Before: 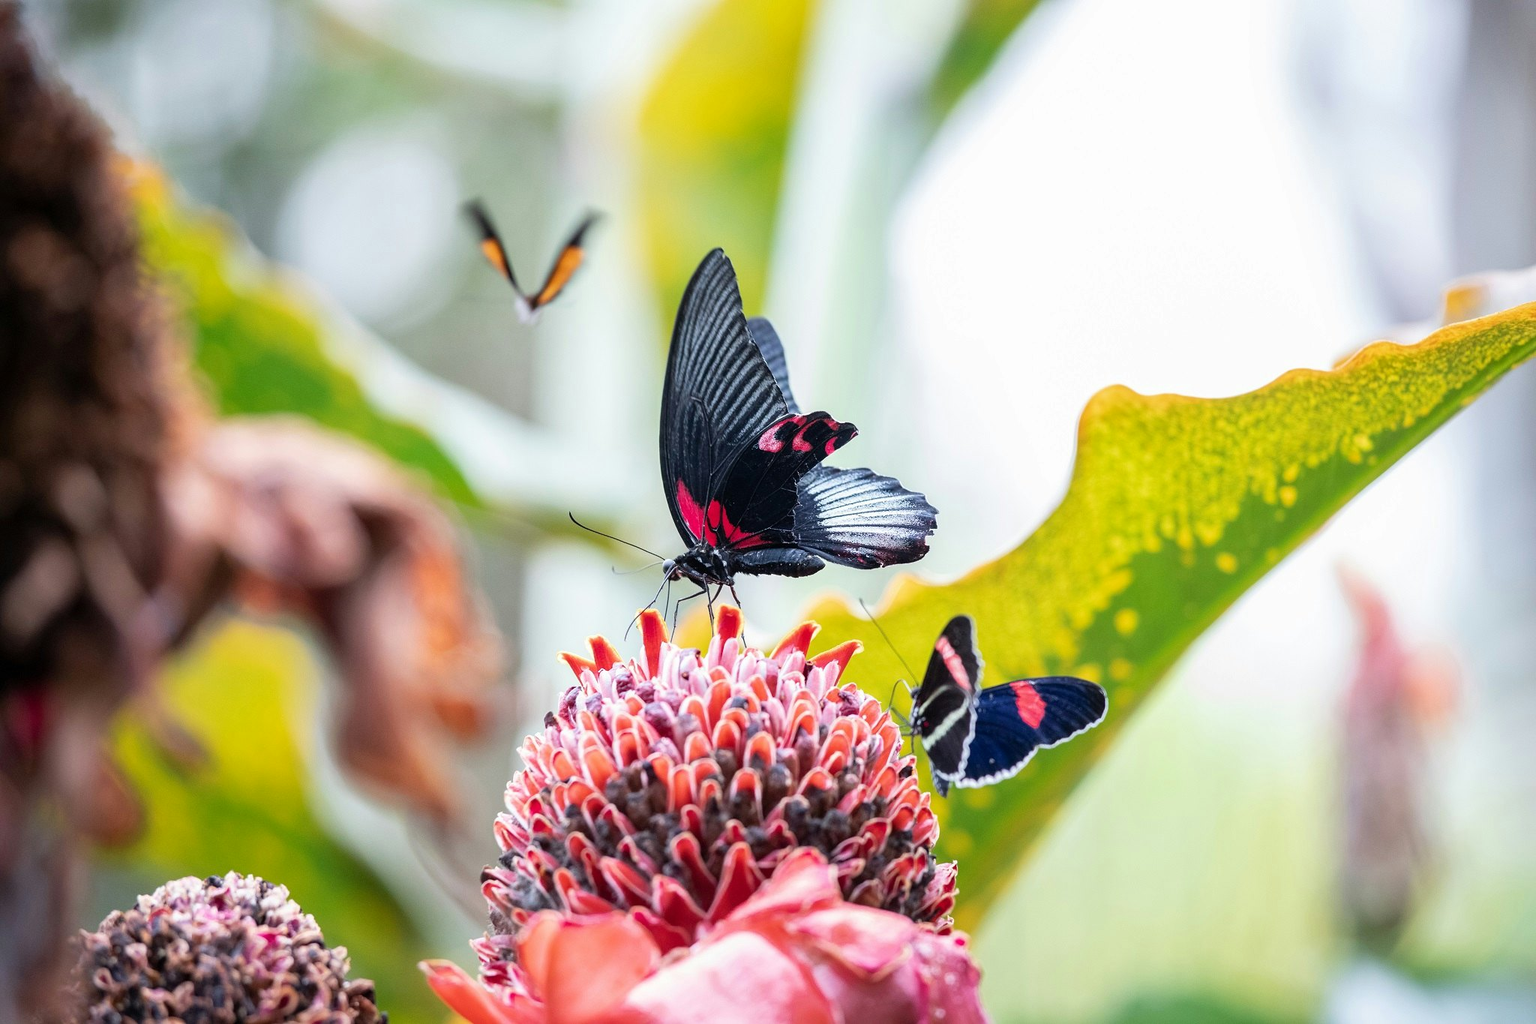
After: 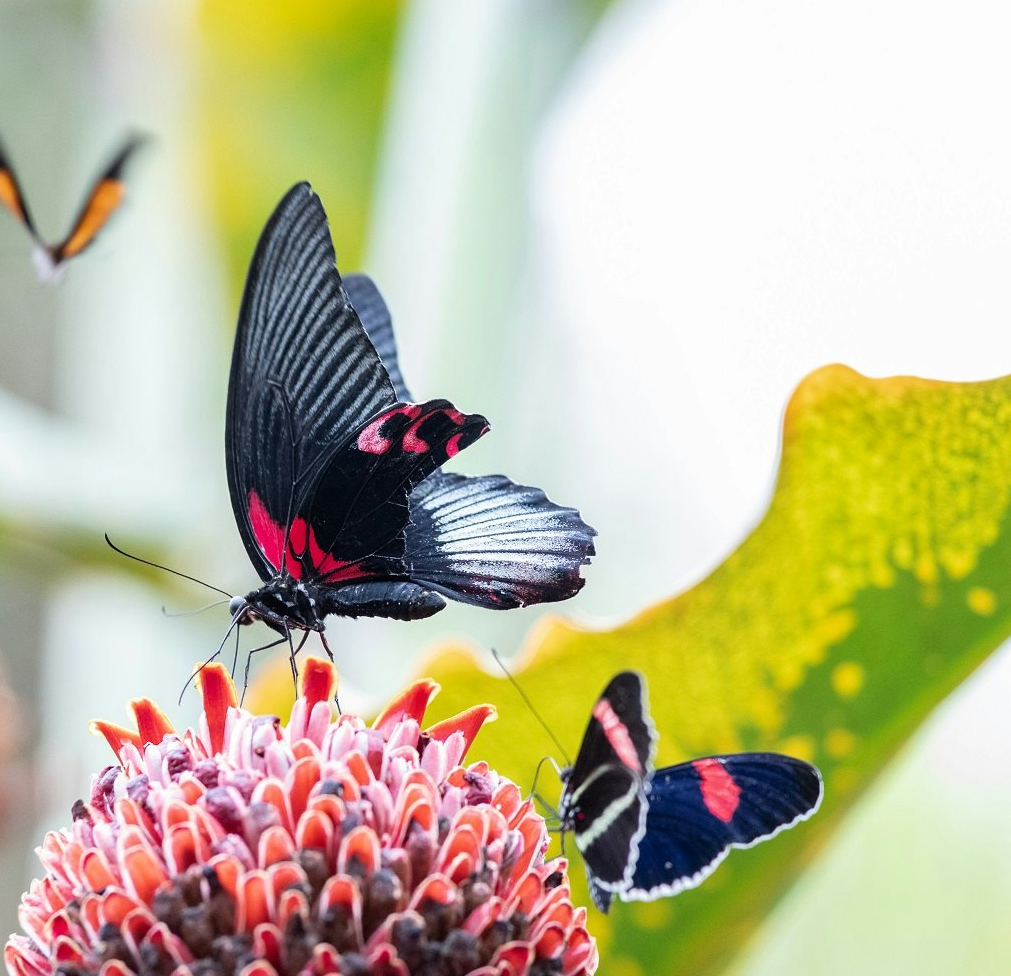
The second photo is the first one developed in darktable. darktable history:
crop: left 31.946%, top 10.942%, right 18.67%, bottom 17.542%
